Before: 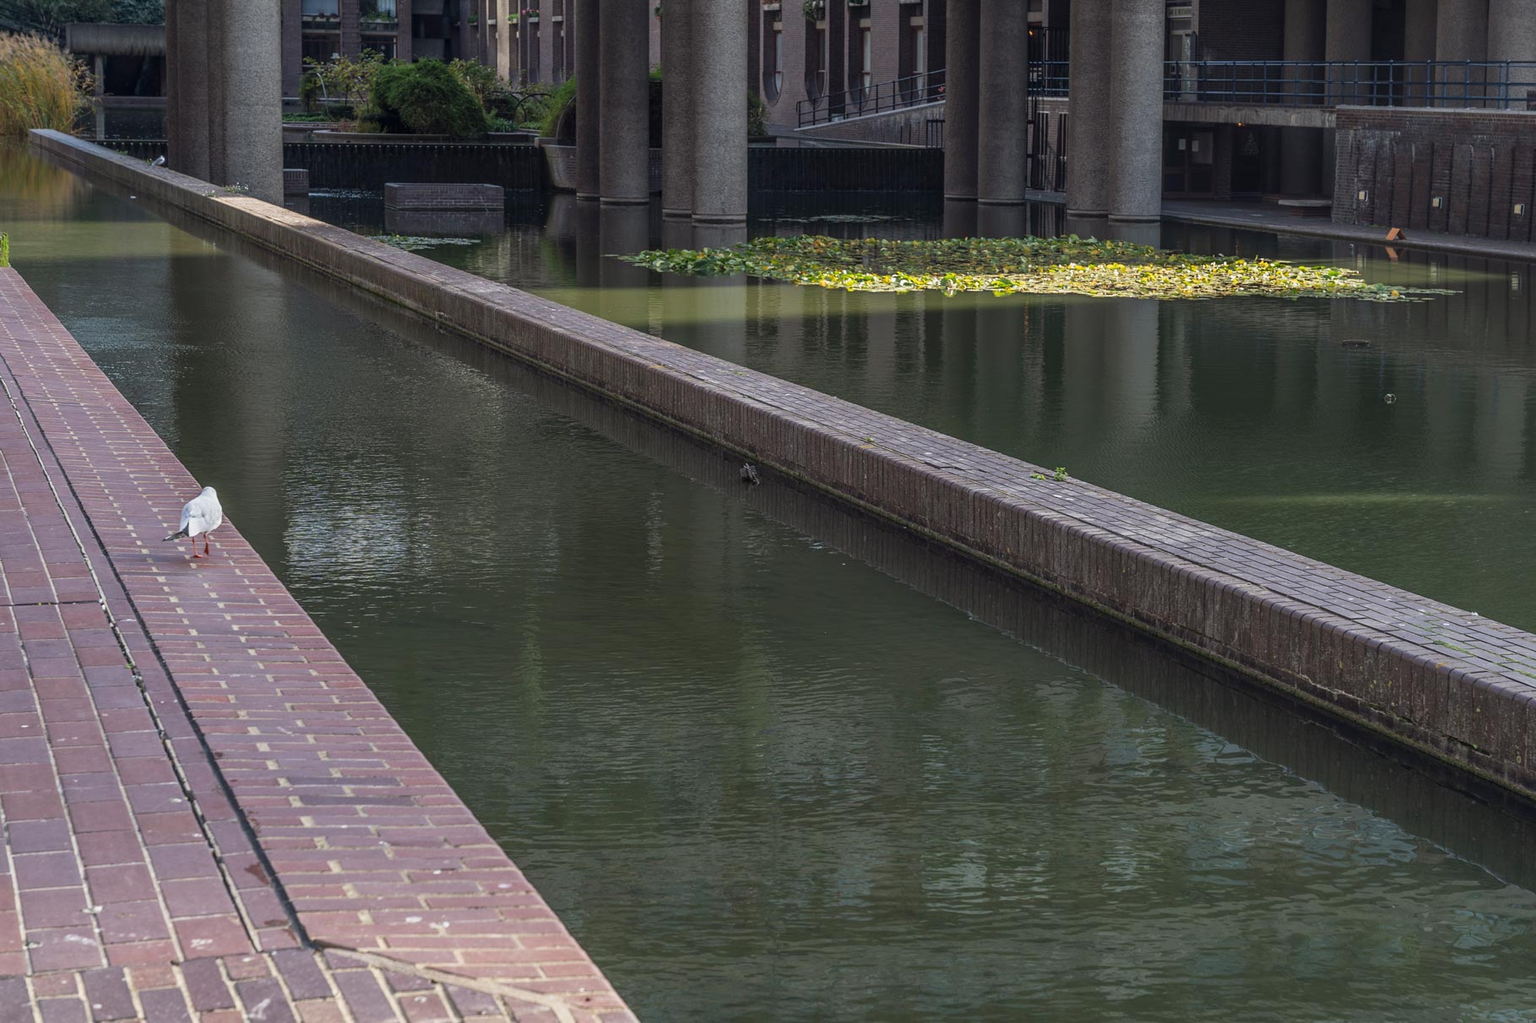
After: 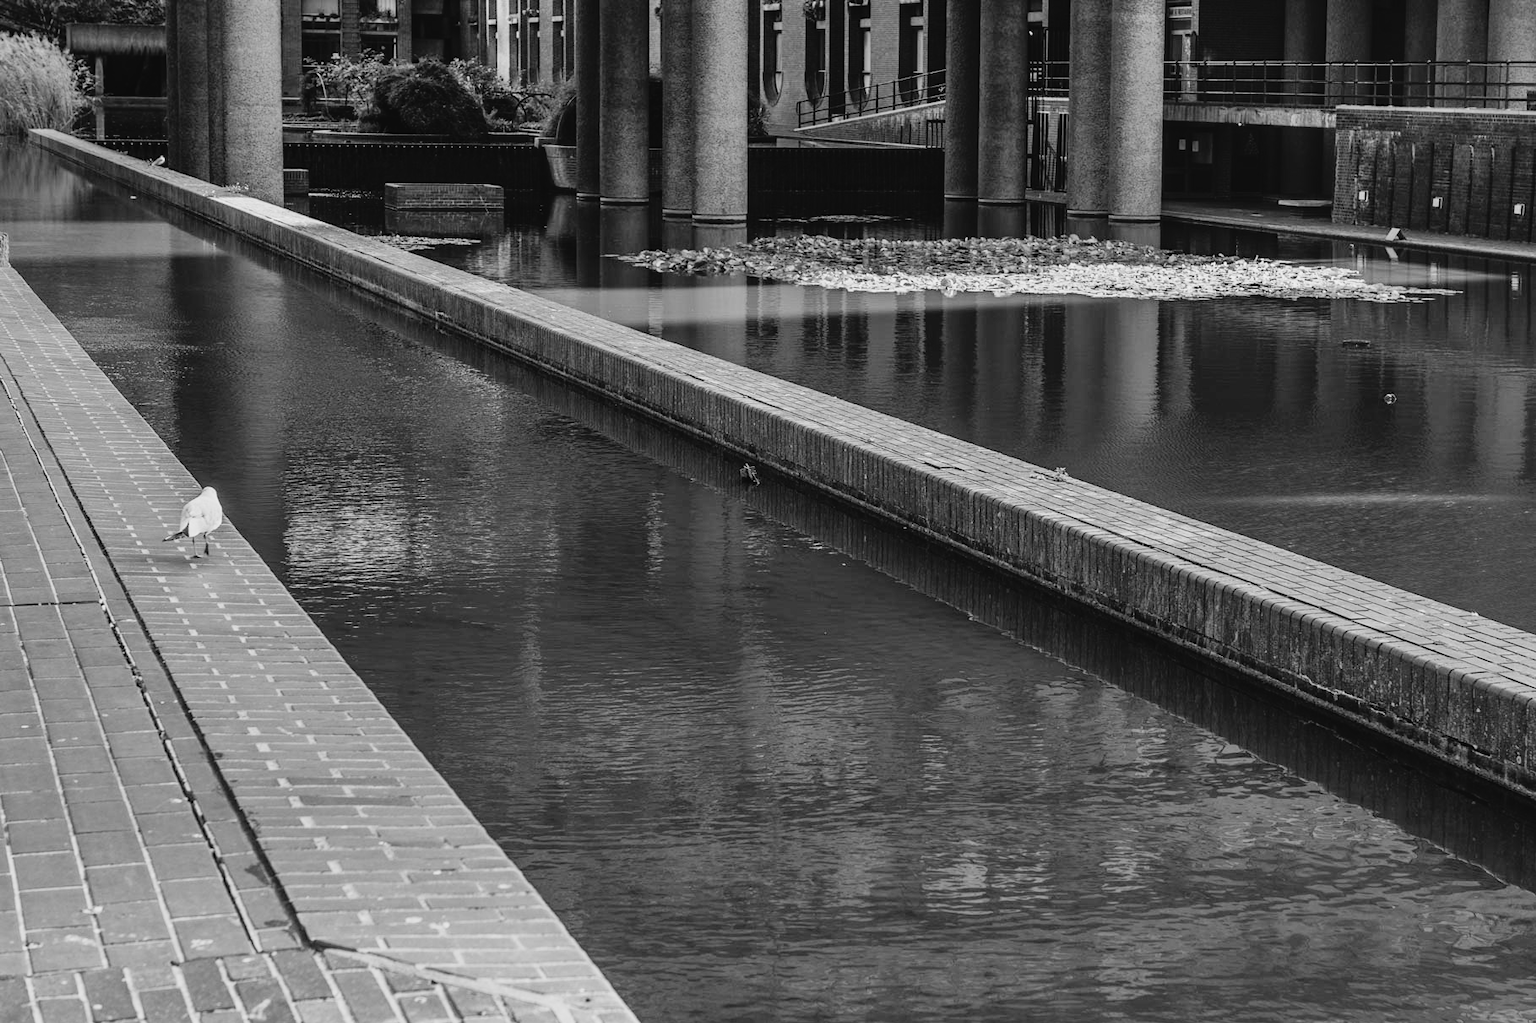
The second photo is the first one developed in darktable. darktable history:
shadows and highlights: highlights color adjustment 0%, low approximation 0.01, soften with gaussian
tone curve: curves: ch0 [(0, 0.023) (0.113, 0.084) (0.285, 0.301) (0.673, 0.796) (0.845, 0.932) (0.994, 0.971)]; ch1 [(0, 0) (0.456, 0.437) (0.498, 0.5) (0.57, 0.559) (0.631, 0.639) (1, 1)]; ch2 [(0, 0) (0.417, 0.44) (0.46, 0.453) (0.502, 0.507) (0.55, 0.57) (0.67, 0.712) (1, 1)], color space Lab, independent channels, preserve colors none
filmic rgb: black relative exposure -7.65 EV, white relative exposure 4.56 EV, hardness 3.61
monochrome: on, module defaults
